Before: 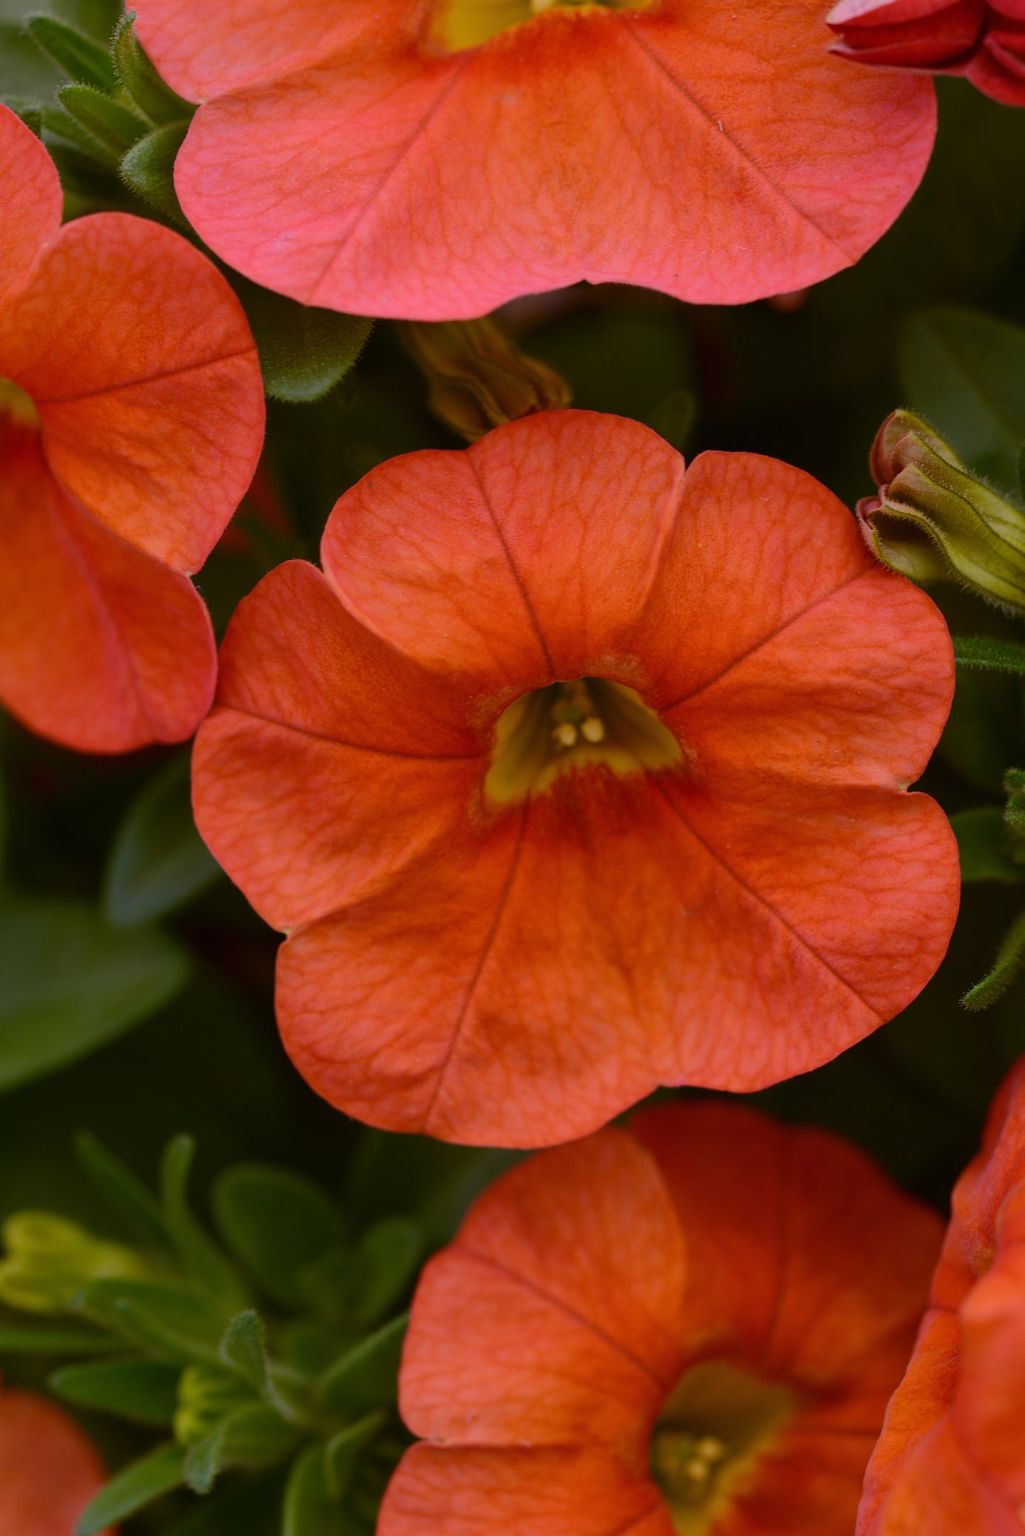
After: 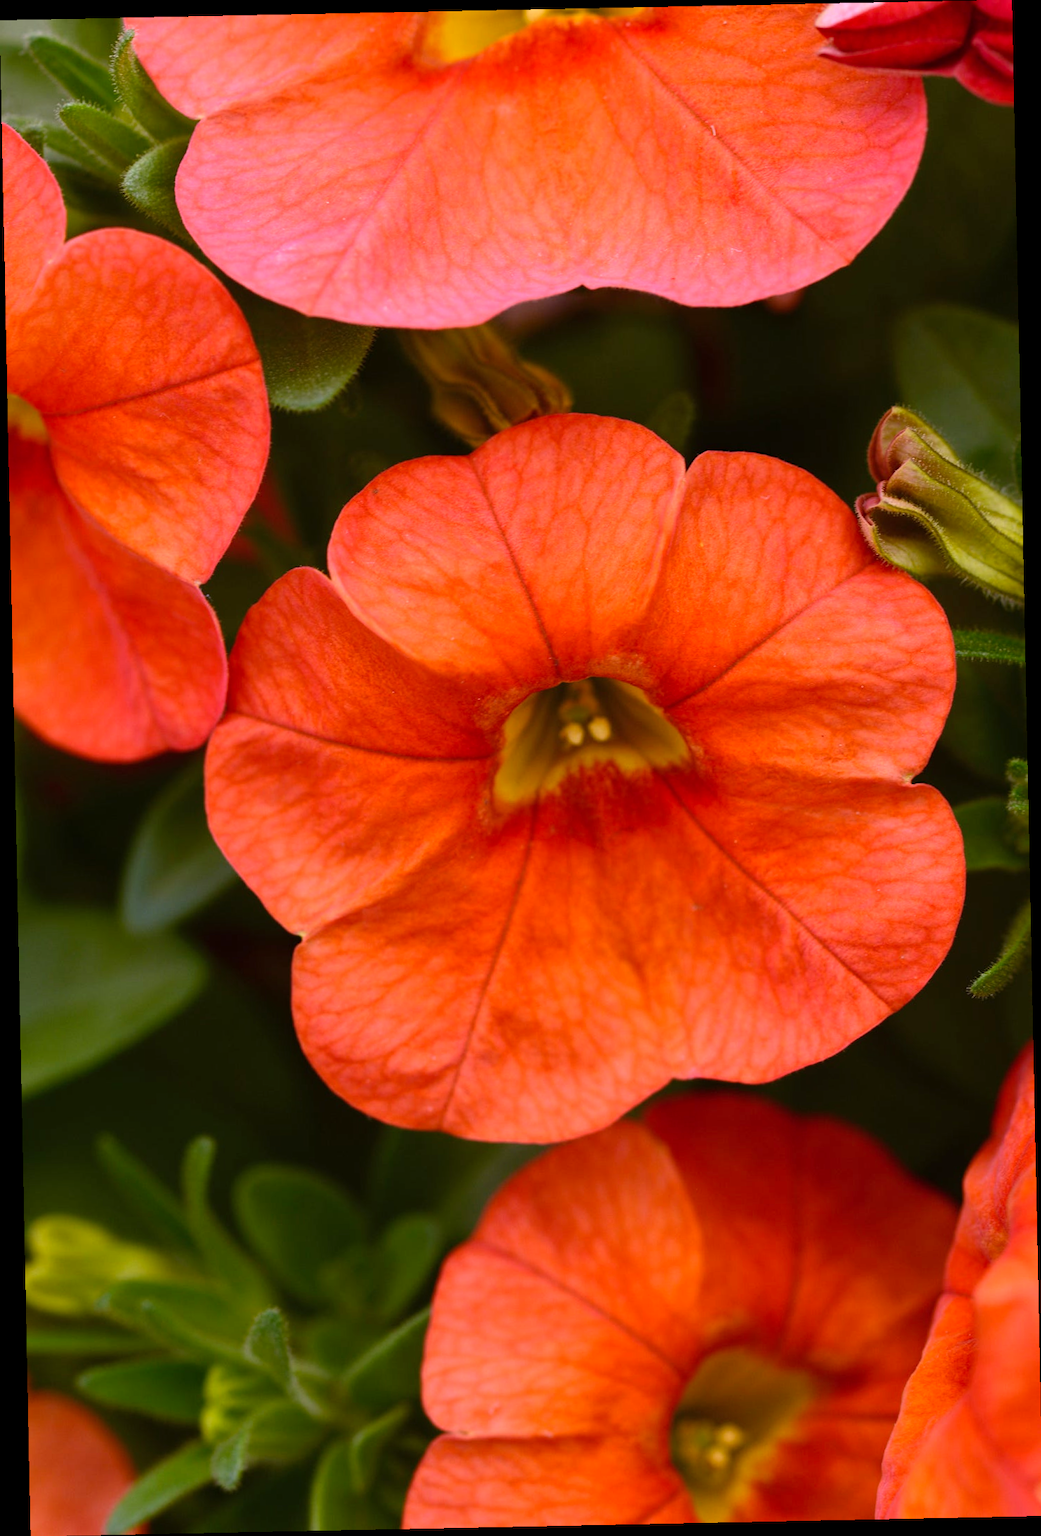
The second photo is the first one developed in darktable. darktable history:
levels: levels [0, 0.394, 0.787]
rotate and perspective: rotation -1.17°, automatic cropping off
